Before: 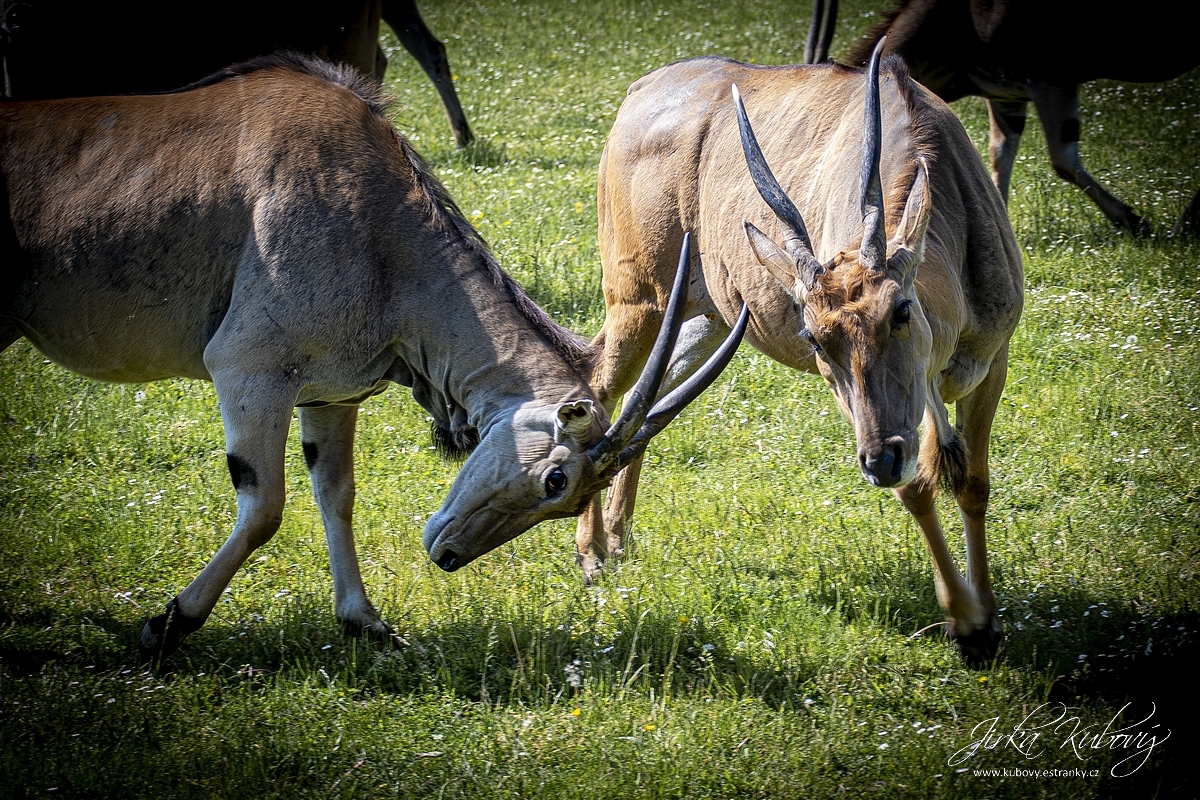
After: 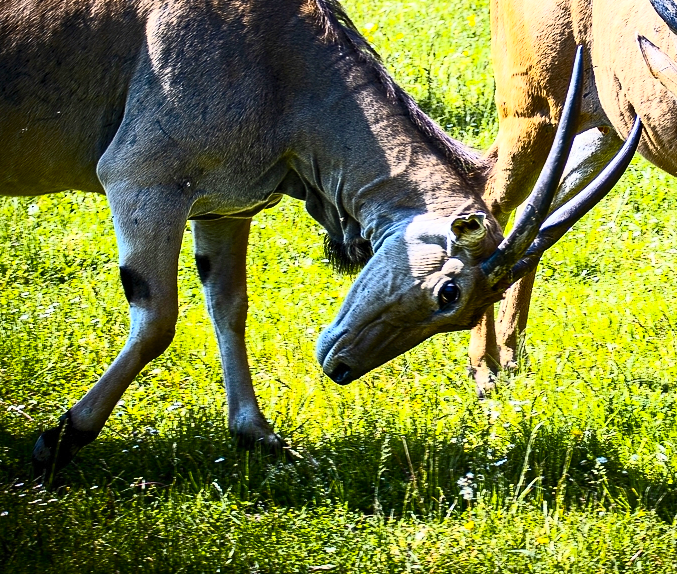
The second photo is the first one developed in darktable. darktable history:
contrast brightness saturation: contrast 0.622, brightness 0.333, saturation 0.139
crop: left 8.935%, top 23.47%, right 34.614%, bottom 4.747%
color balance rgb: linear chroma grading › global chroma 14.985%, perceptual saturation grading › global saturation 19.716%, global vibrance 20%
